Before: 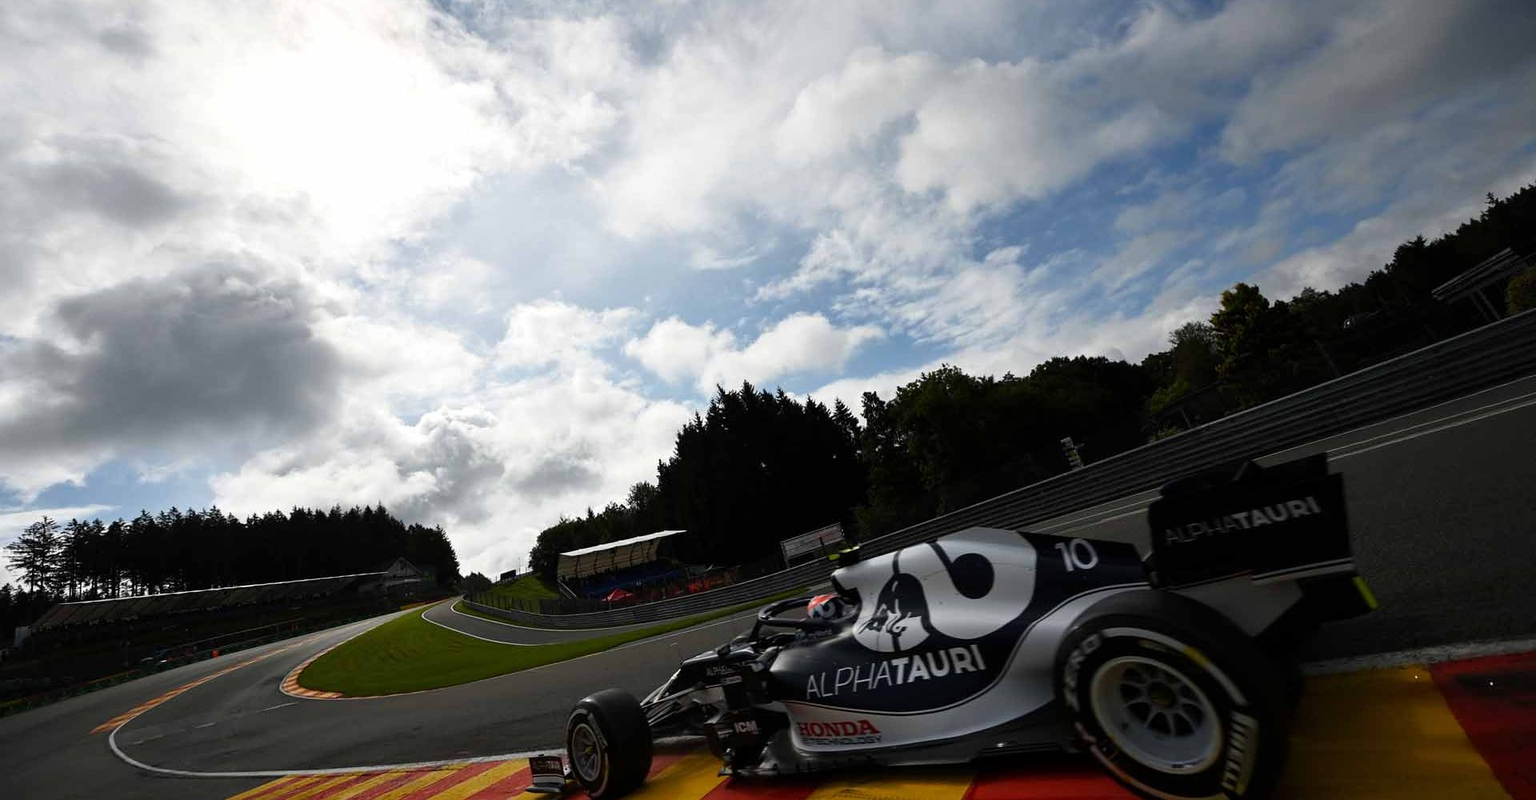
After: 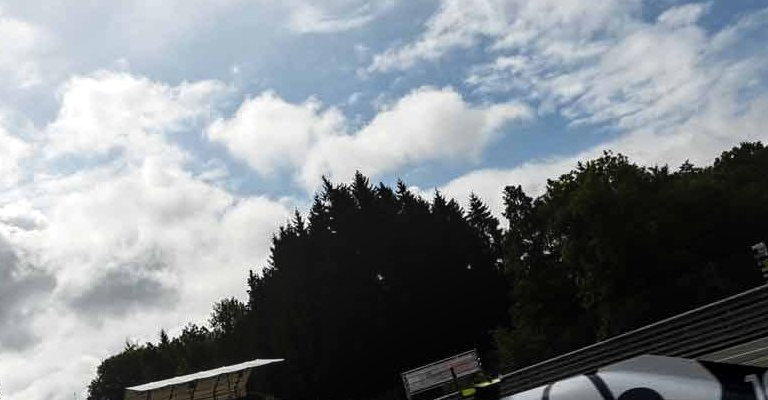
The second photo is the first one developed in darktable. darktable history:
crop: left 29.903%, top 30.494%, right 30.093%, bottom 29.482%
local contrast: on, module defaults
